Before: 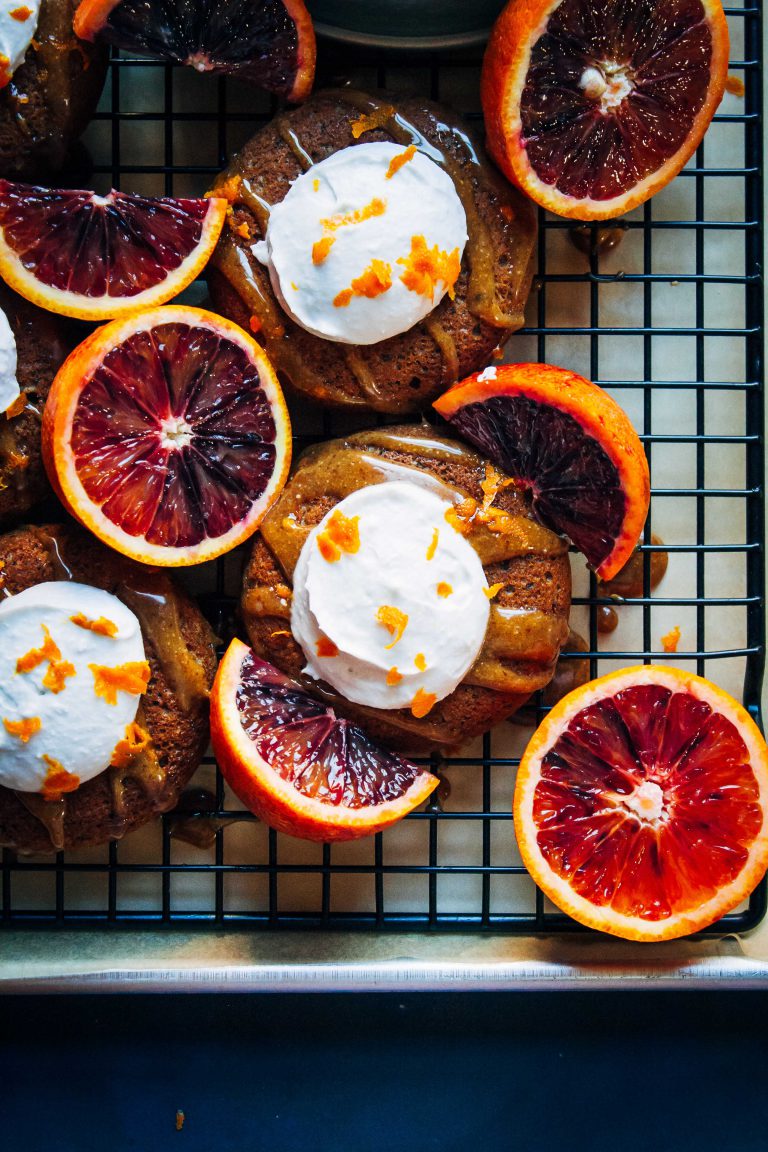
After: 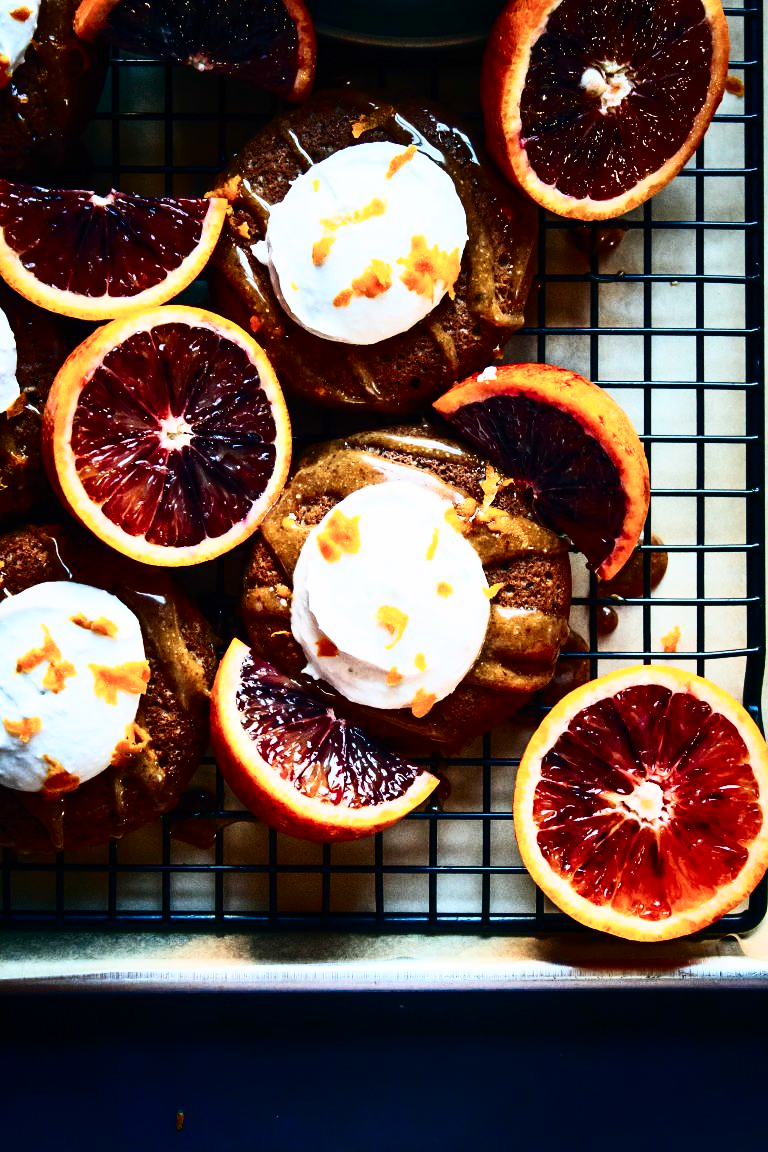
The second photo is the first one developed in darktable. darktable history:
tone curve: curves: ch0 [(0, 0) (0.003, 0.003) (0.011, 0.006) (0.025, 0.01) (0.044, 0.016) (0.069, 0.02) (0.1, 0.025) (0.136, 0.034) (0.177, 0.051) (0.224, 0.08) (0.277, 0.131) (0.335, 0.209) (0.399, 0.328) (0.468, 0.47) (0.543, 0.629) (0.623, 0.788) (0.709, 0.903) (0.801, 0.965) (0.898, 0.989) (1, 1)], color space Lab, independent channels, preserve colors none
